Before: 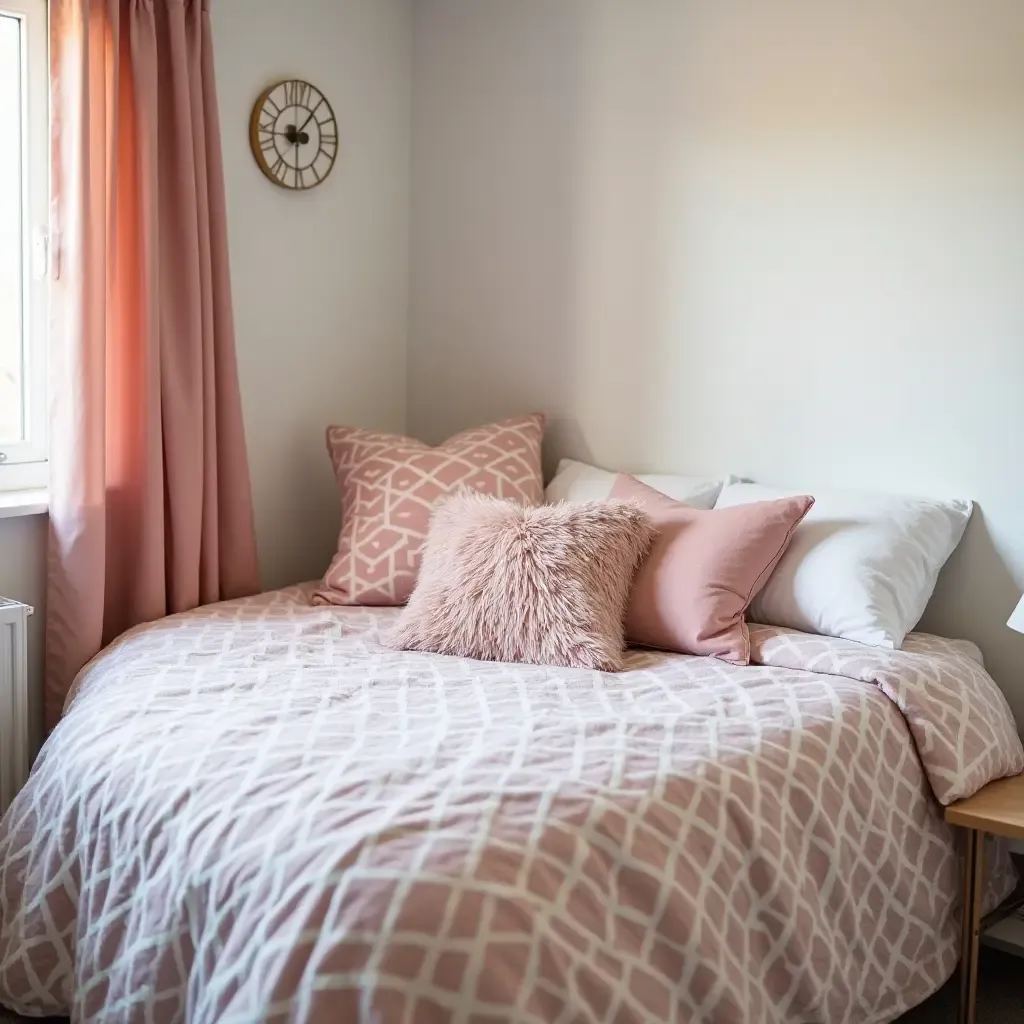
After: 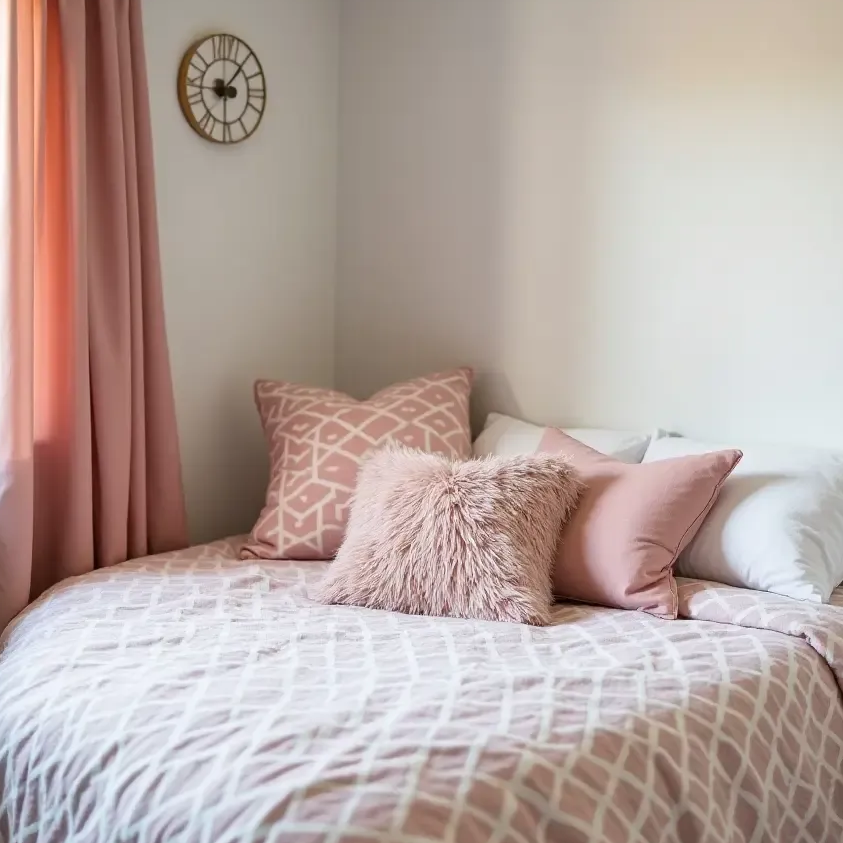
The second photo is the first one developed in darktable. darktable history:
crop and rotate: left 7.088%, top 4.552%, right 10.51%, bottom 13.044%
